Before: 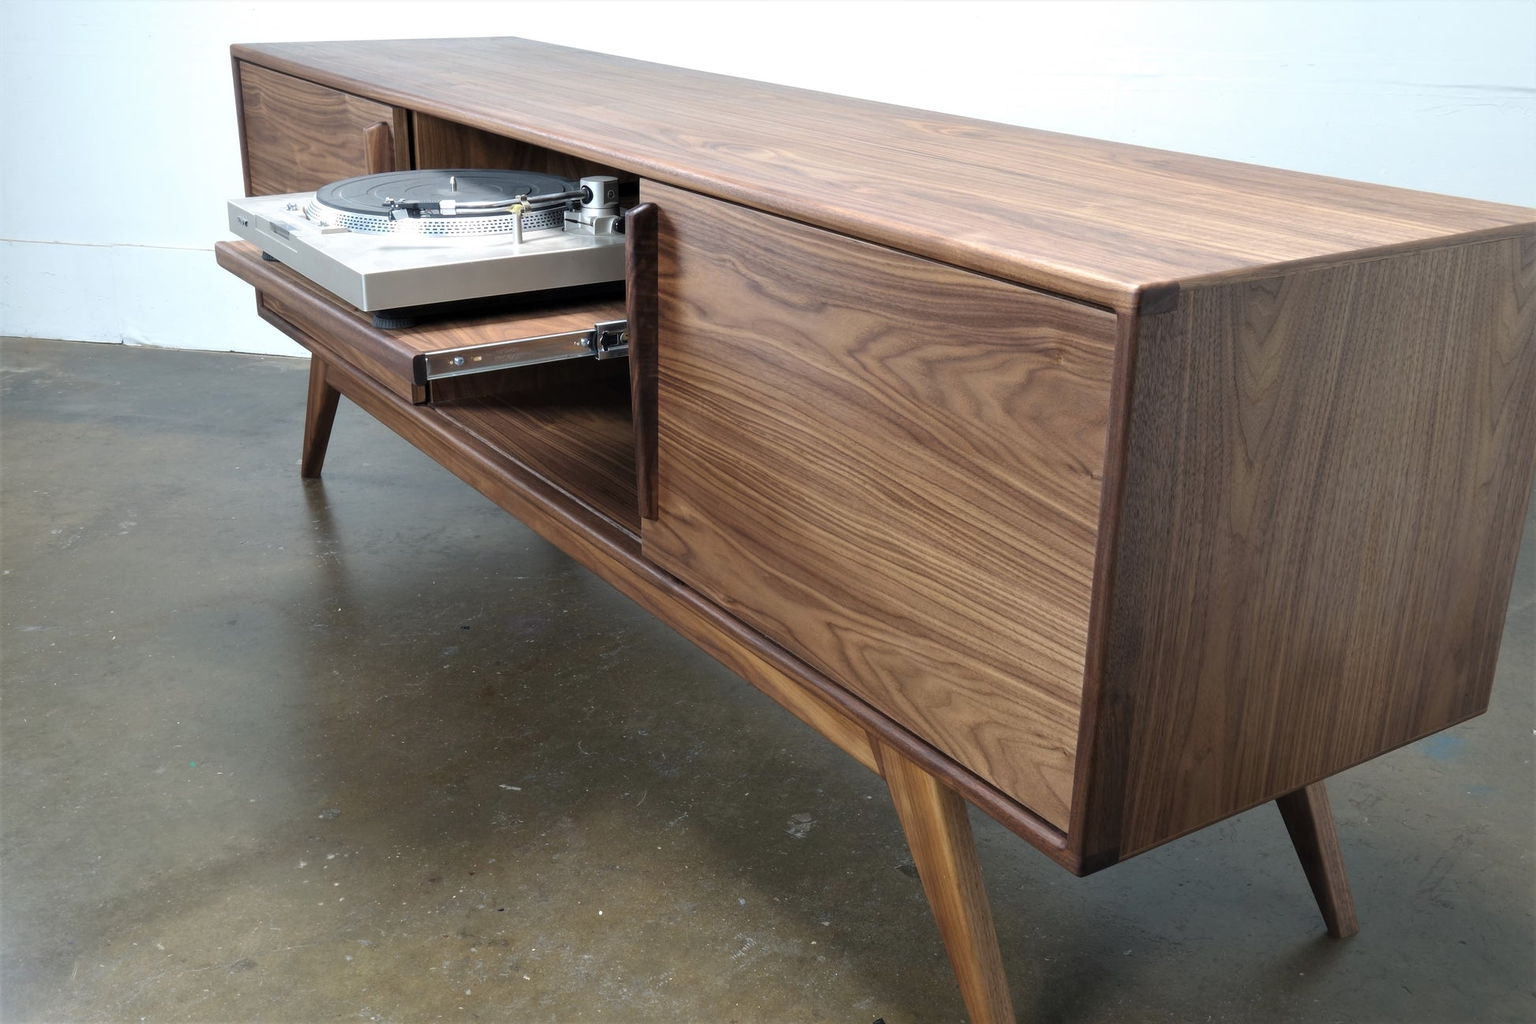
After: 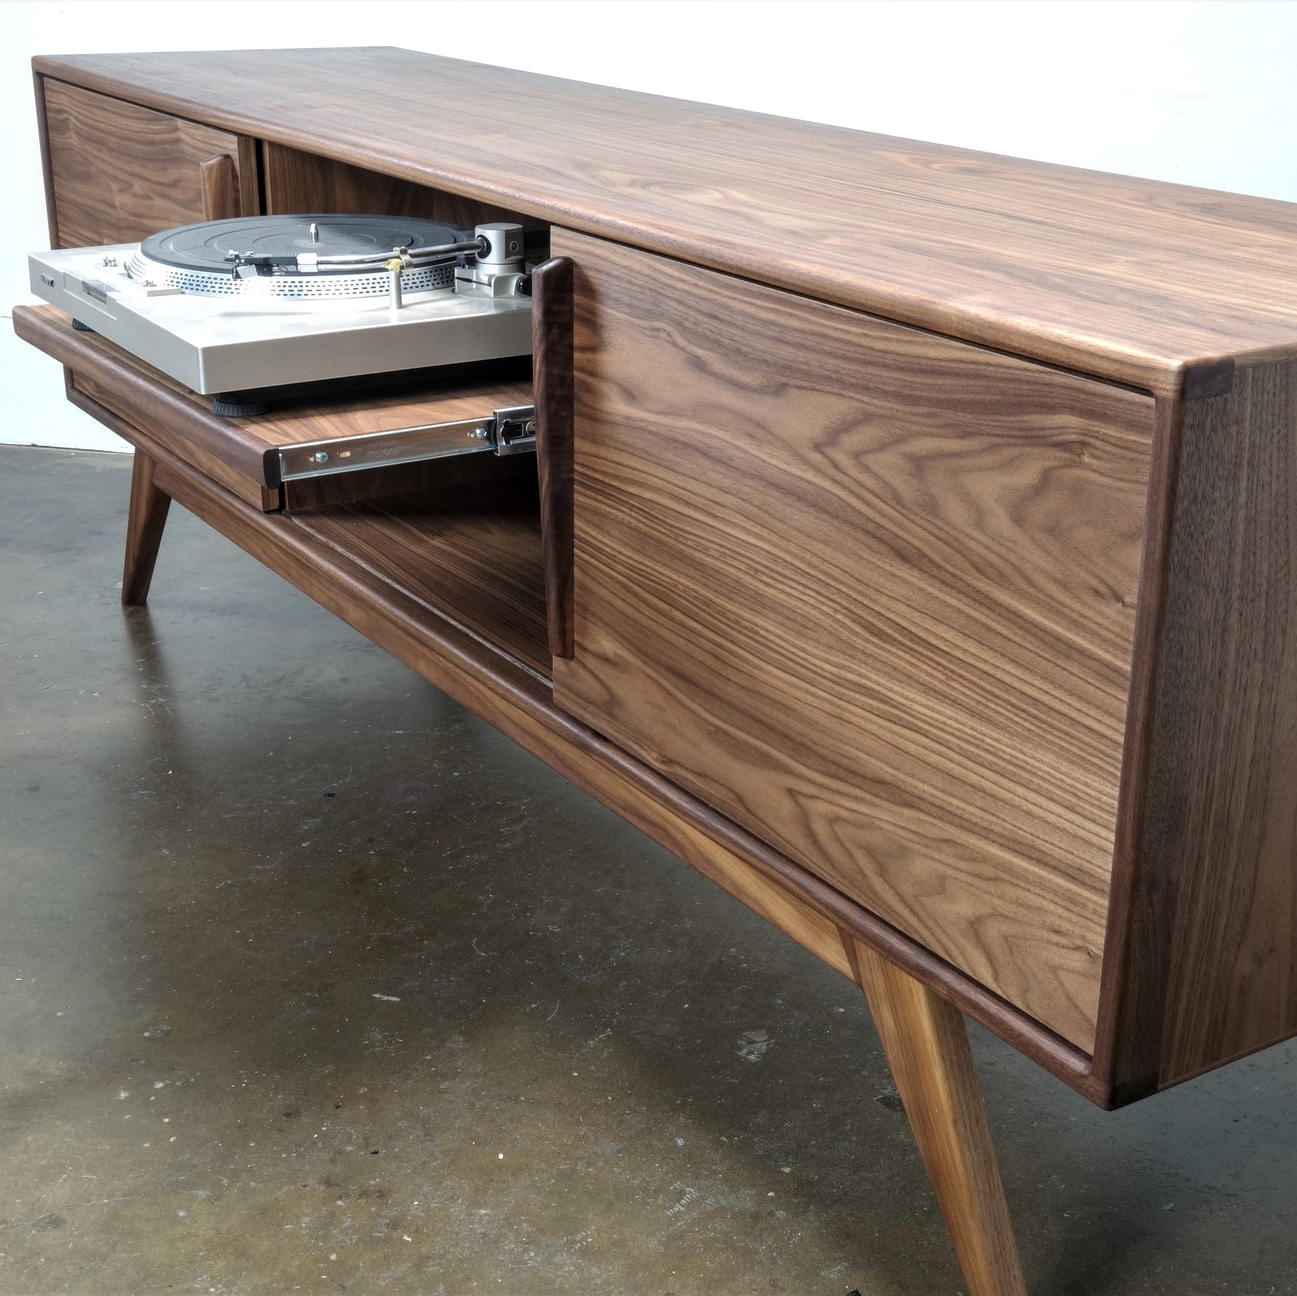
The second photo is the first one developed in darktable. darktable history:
crop and rotate: left 13.409%, right 19.924%
local contrast: on, module defaults
